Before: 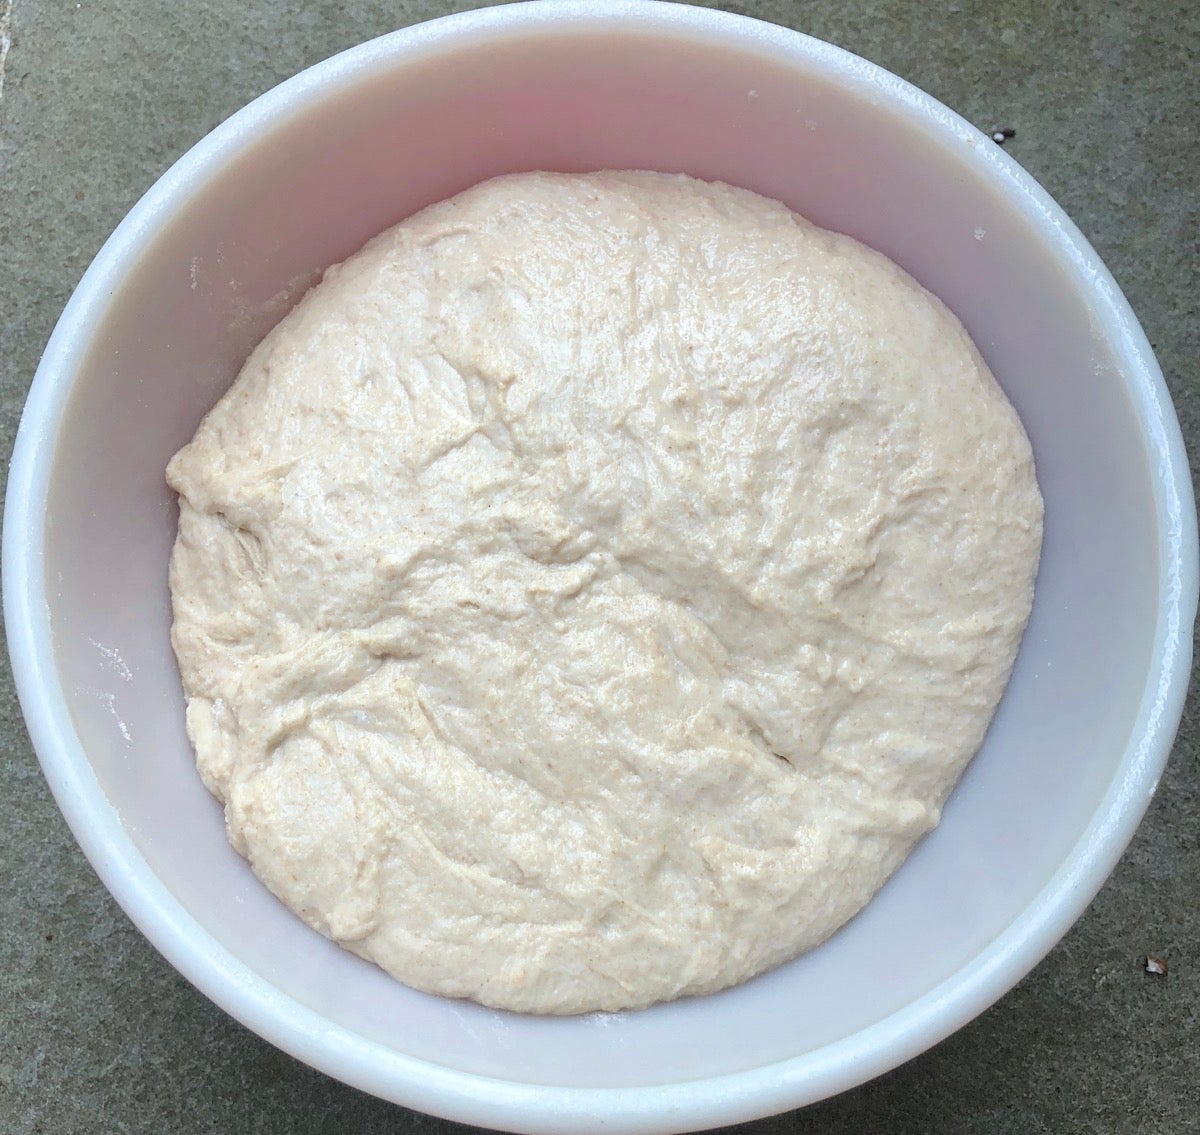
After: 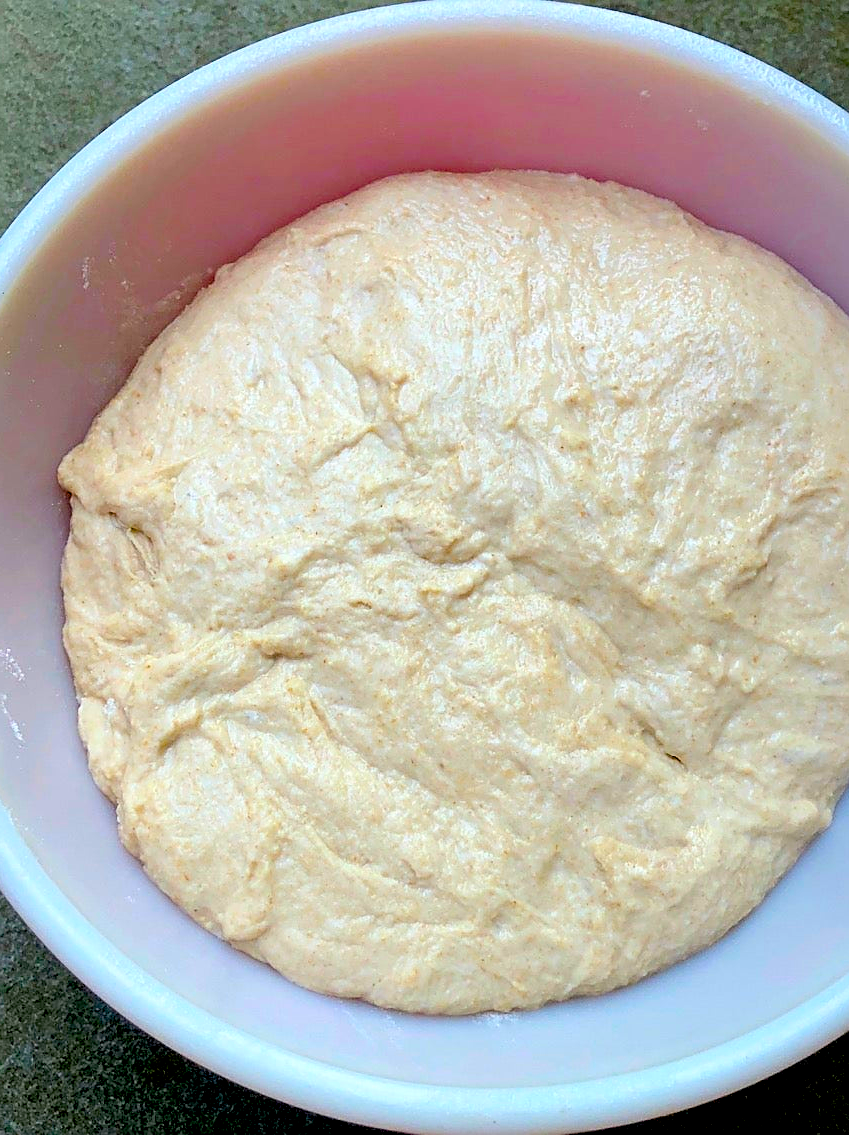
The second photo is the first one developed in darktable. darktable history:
sharpen: on, module defaults
color balance rgb: highlights gain › luminance 14.763%, perceptual saturation grading › global saturation 99.293%, global vibrance 20%
contrast brightness saturation: contrast 0.102, brightness 0.016, saturation 0.022
crop and rotate: left 9.054%, right 20.134%
exposure: black level correction 0.044, exposure -0.229 EV, compensate exposure bias true, compensate highlight preservation false
